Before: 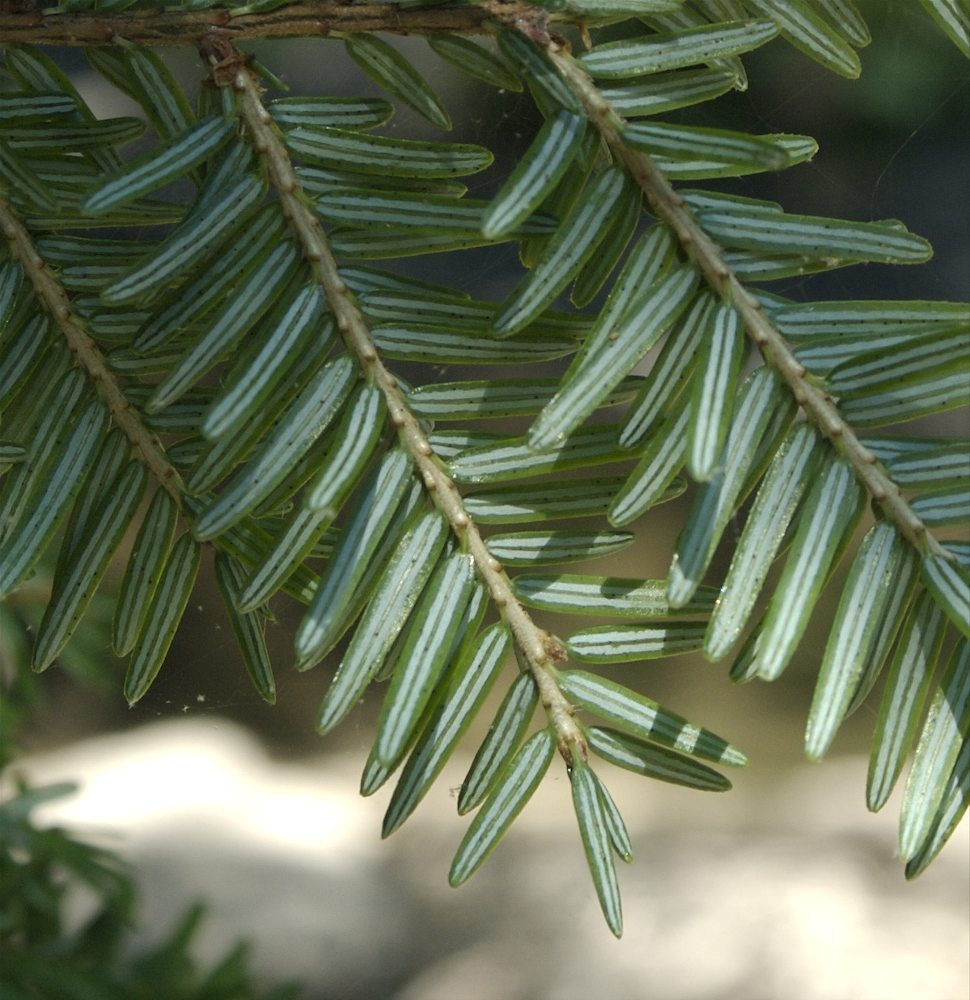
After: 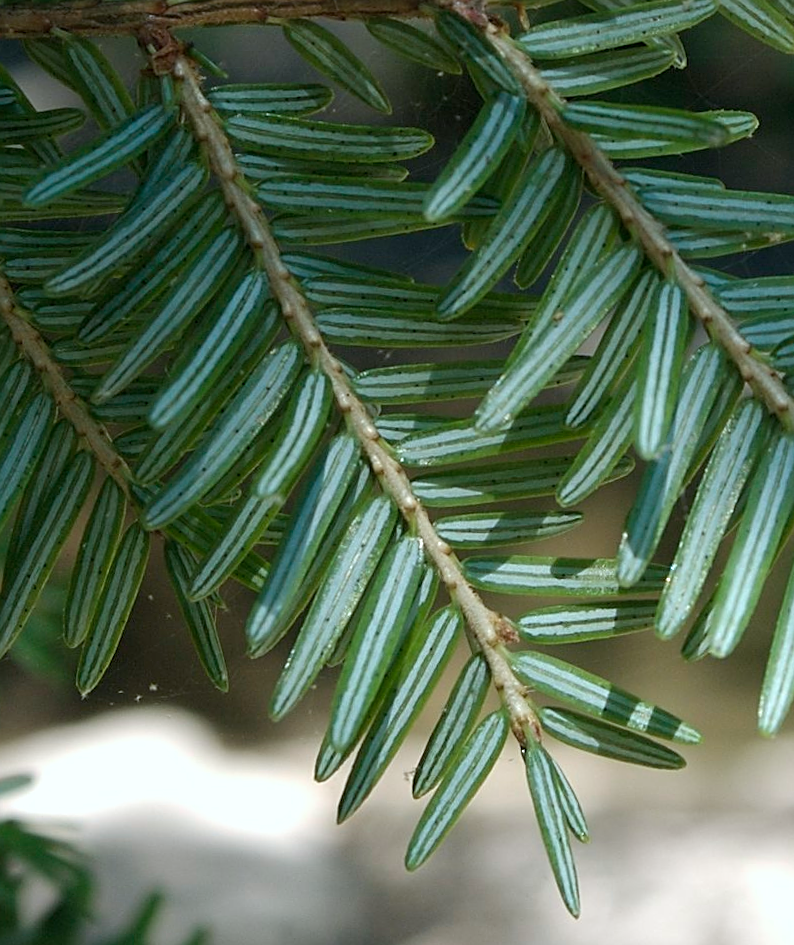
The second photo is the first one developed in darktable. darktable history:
crop and rotate: angle 1.26°, left 4.436%, top 0.677%, right 11.811%, bottom 2.602%
color correction: highlights a* -0.692, highlights b* -9.41
sharpen: on, module defaults
